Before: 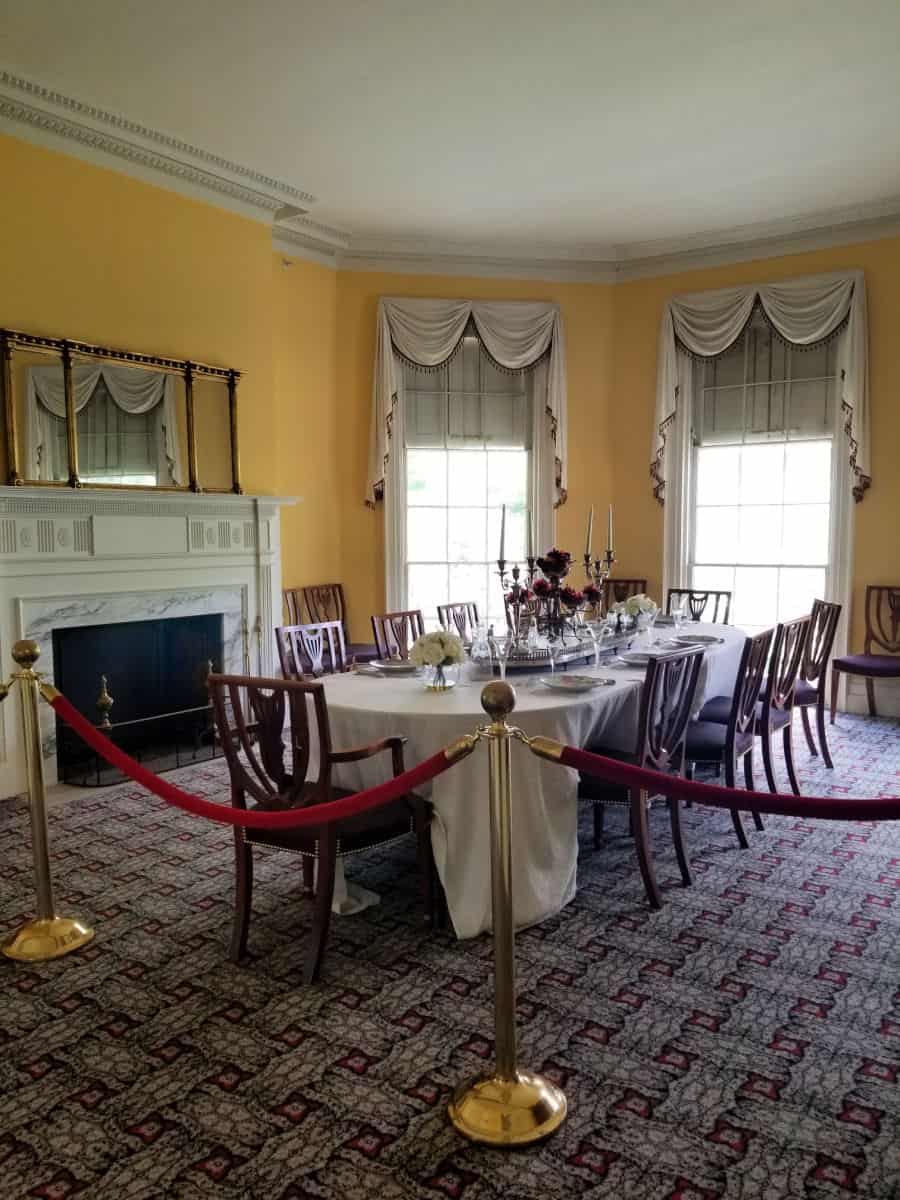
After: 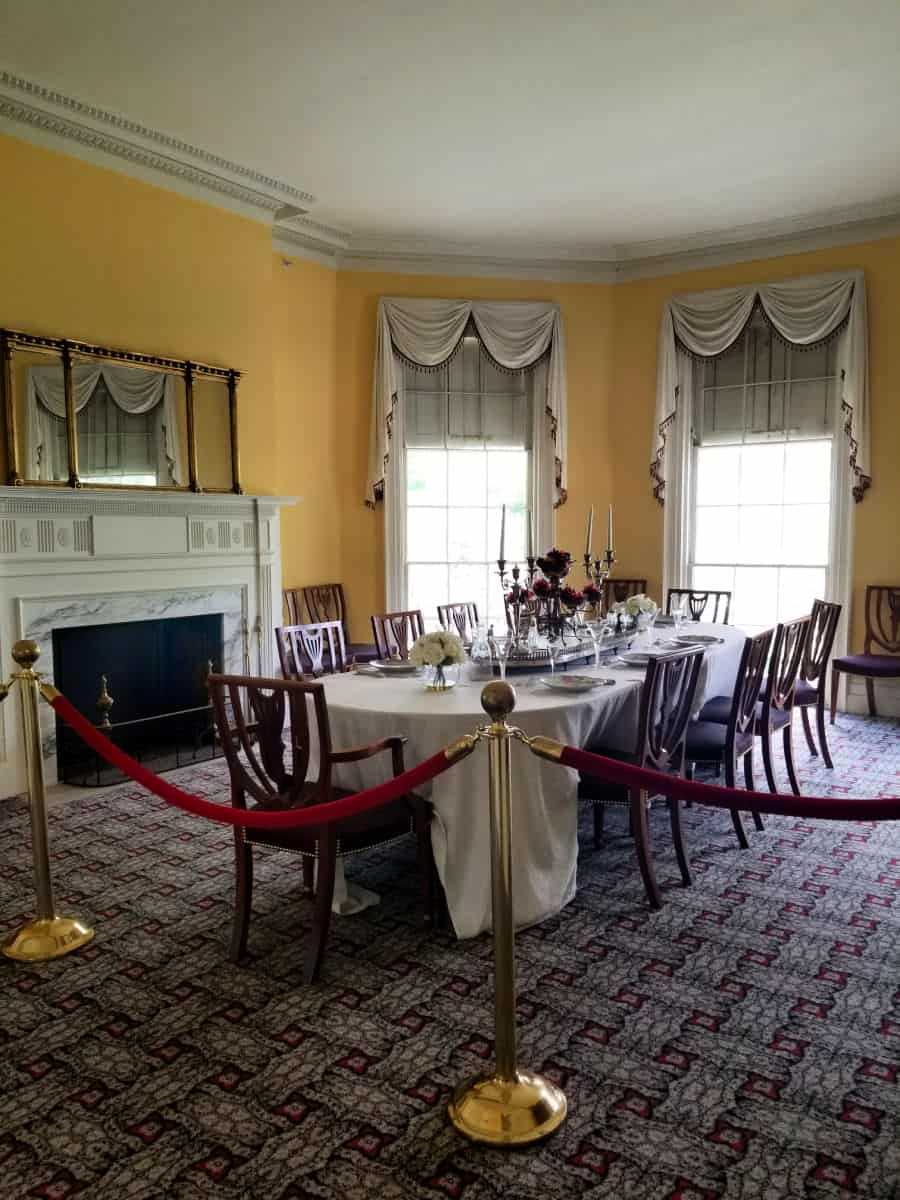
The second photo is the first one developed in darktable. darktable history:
contrast brightness saturation: contrast 0.139
